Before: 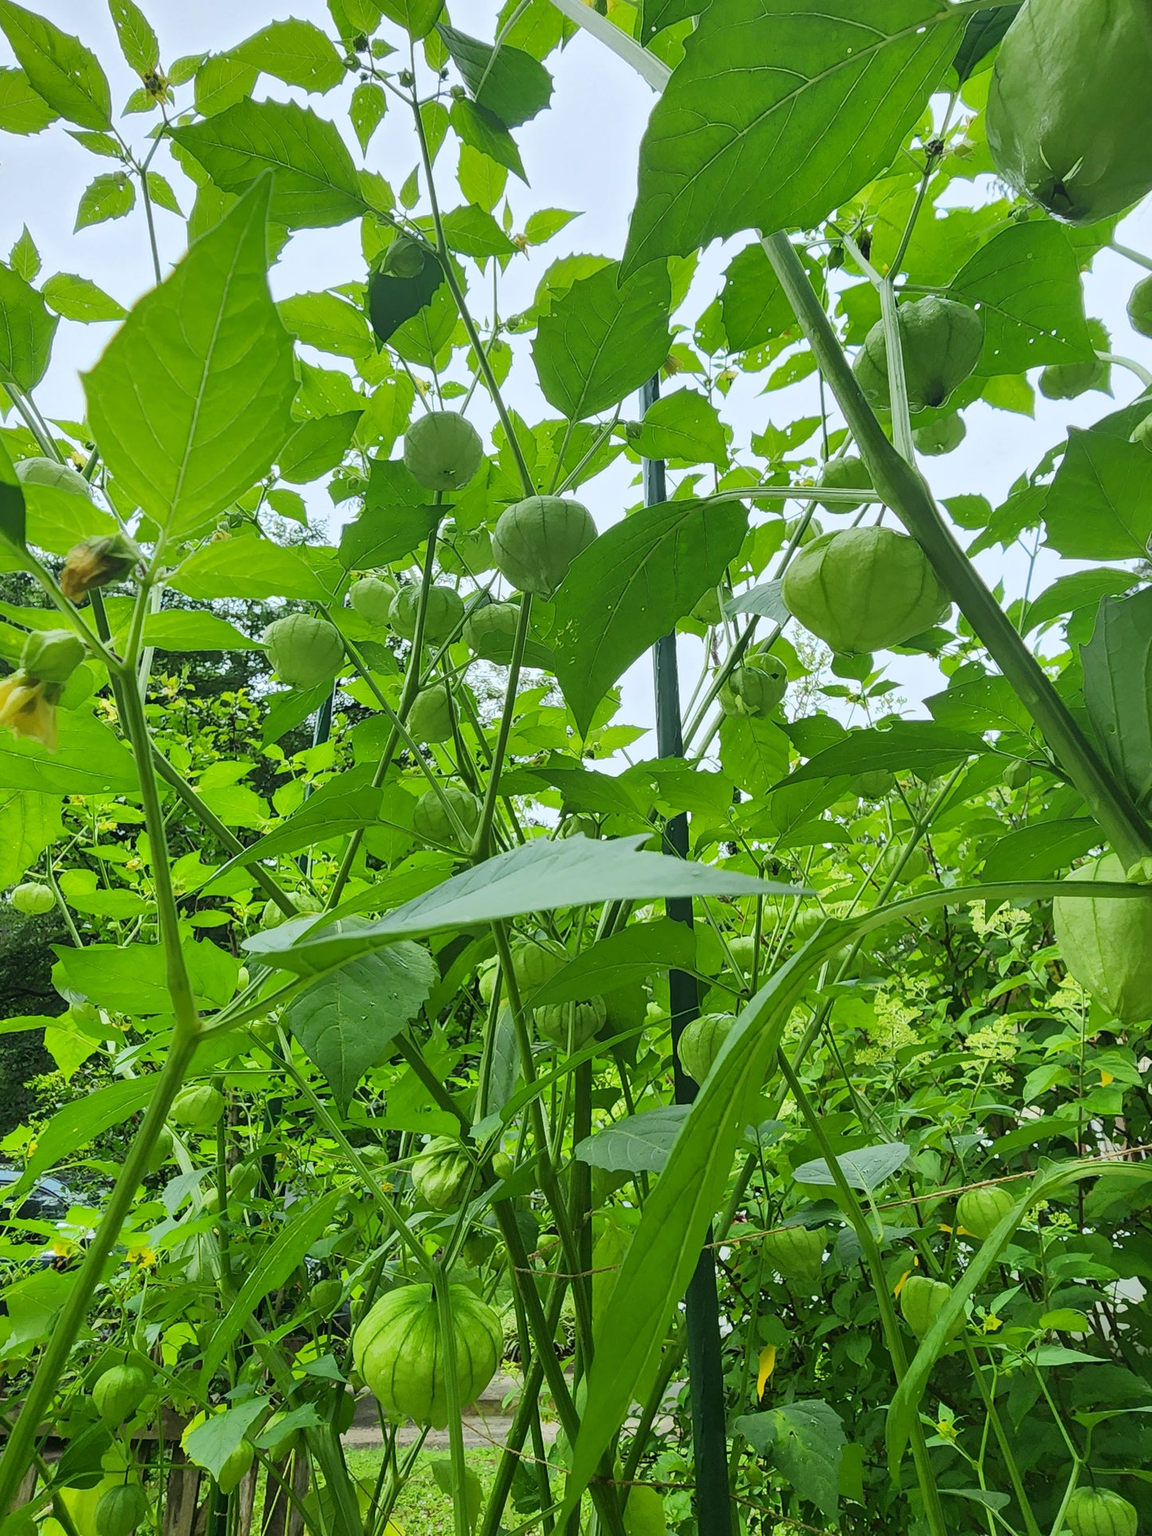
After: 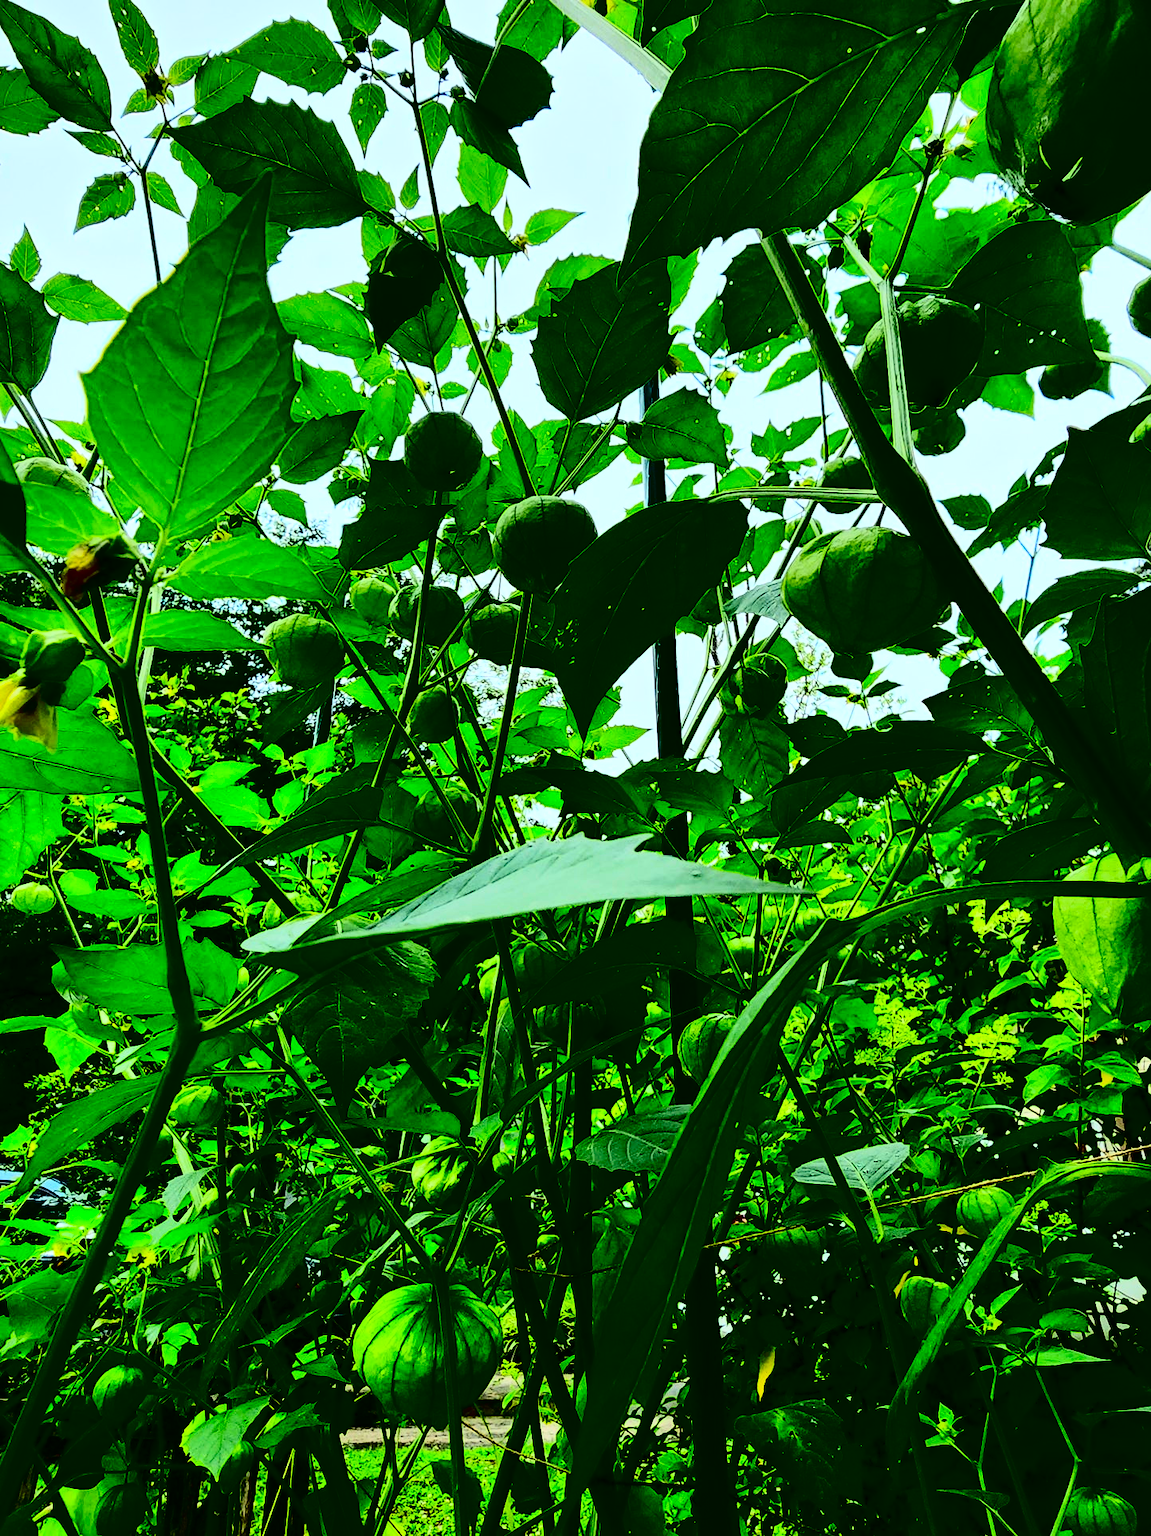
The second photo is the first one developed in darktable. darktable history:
contrast brightness saturation: contrast 0.76, brightness -0.994, saturation 0.987
